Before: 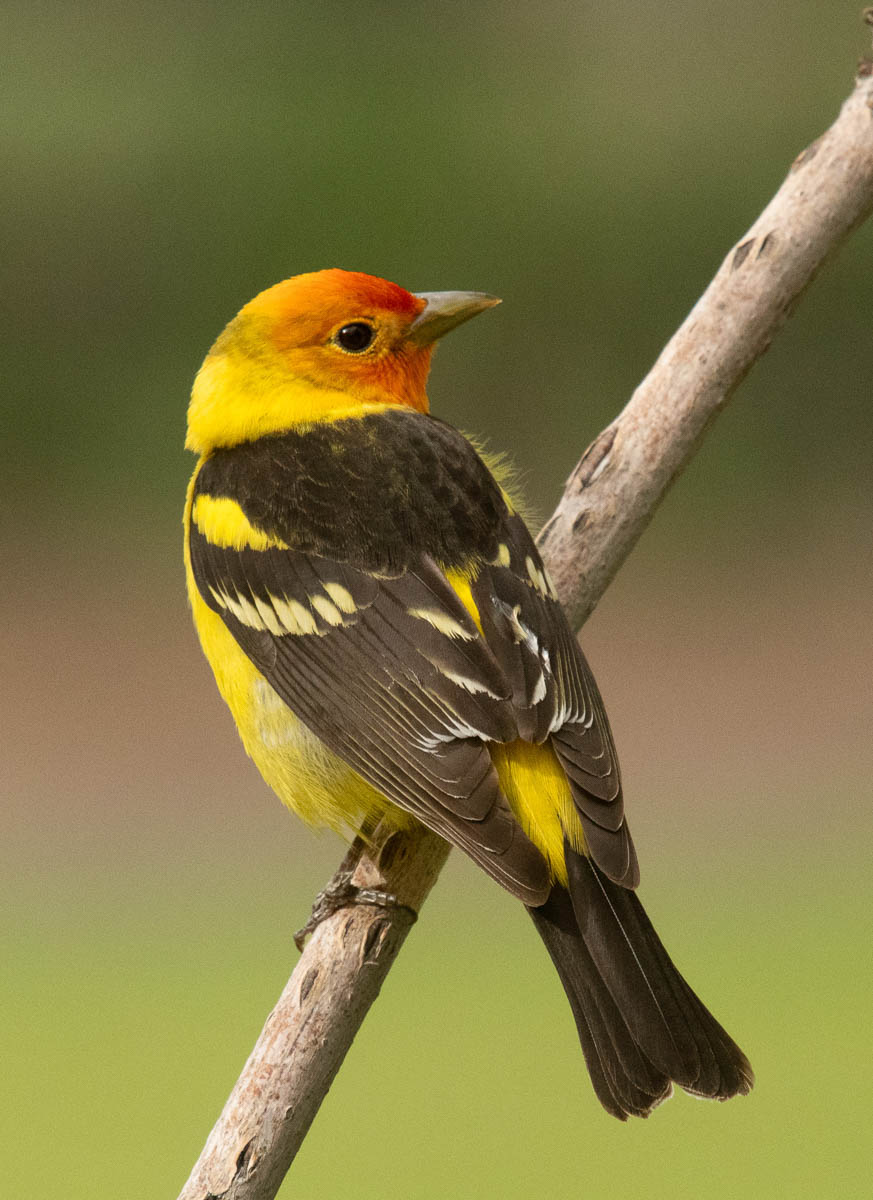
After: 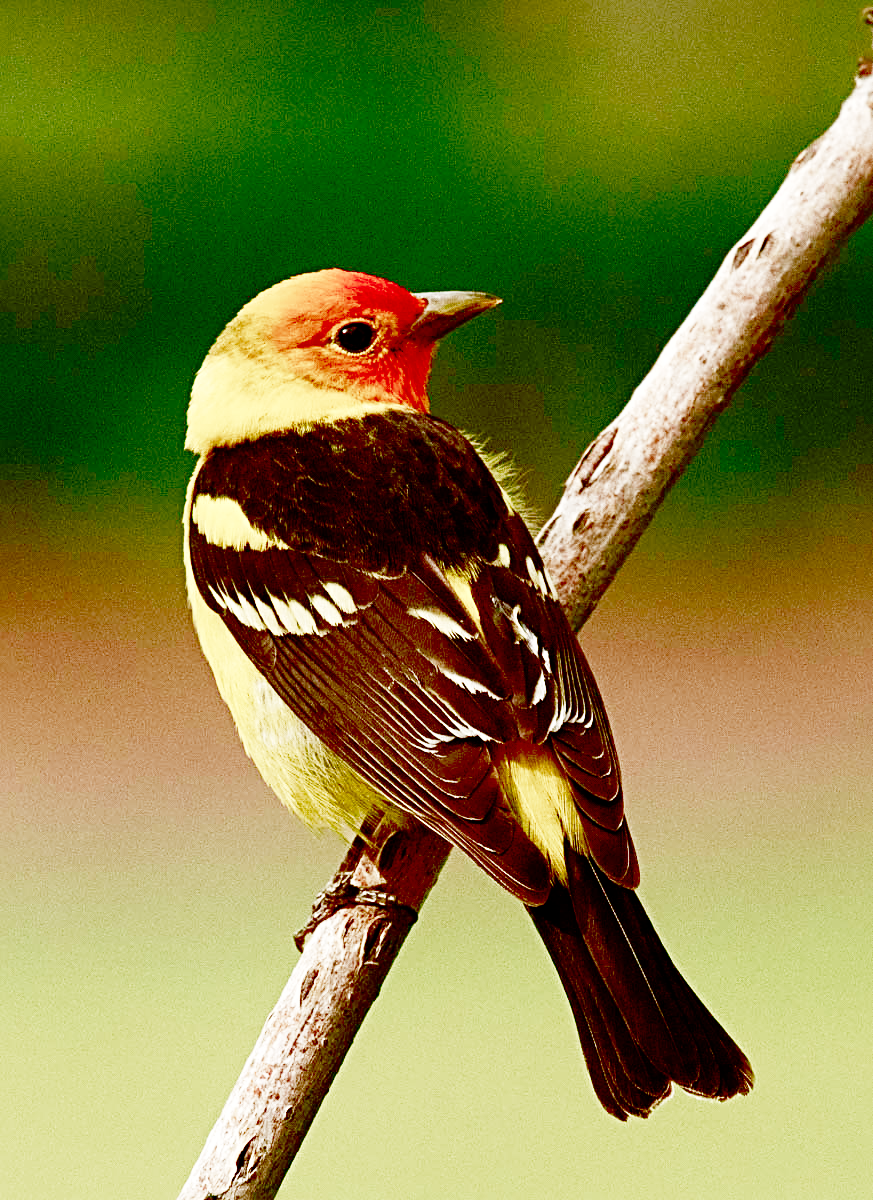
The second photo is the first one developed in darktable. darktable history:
base curve: curves: ch0 [(0, 0) (0.032, 0.037) (0.105, 0.228) (0.435, 0.76) (0.856, 0.983) (1, 1)], preserve colors none | blend: blend mode average, opacity 20%; mask: uniform (no mask)
filmic: grey point source 9, black point source -8.55, white point source 3.45, grey point target 18, white point target 100, output power 2.2, latitude stops 3.5, contrast 1.62, saturation 60, global saturation 70, balance -12, preserve color 1 | blend: blend mode average, opacity 100%; mask: uniform (no mask)
contrast brightness saturation: brightness -1, saturation 1 | blend: blend mode average, opacity 20%; mask: uniform (no mask)
tone curve: curves: ch0 [(0, 0) (0.004, 0.002) (0.02, 0.013) (0.218, 0.218) (0.664, 0.718) (0.832, 0.873) (1, 1)], preserve colors none | blend: blend mode average, opacity 100%; mask: uniform (no mask)
levels: levels [0, 0.478, 1] | blend: blend mode average, opacity 50%; mask: uniform (no mask)
sharpen: radius 4 | blend: blend mode average, opacity 50%; mask: uniform (no mask)
